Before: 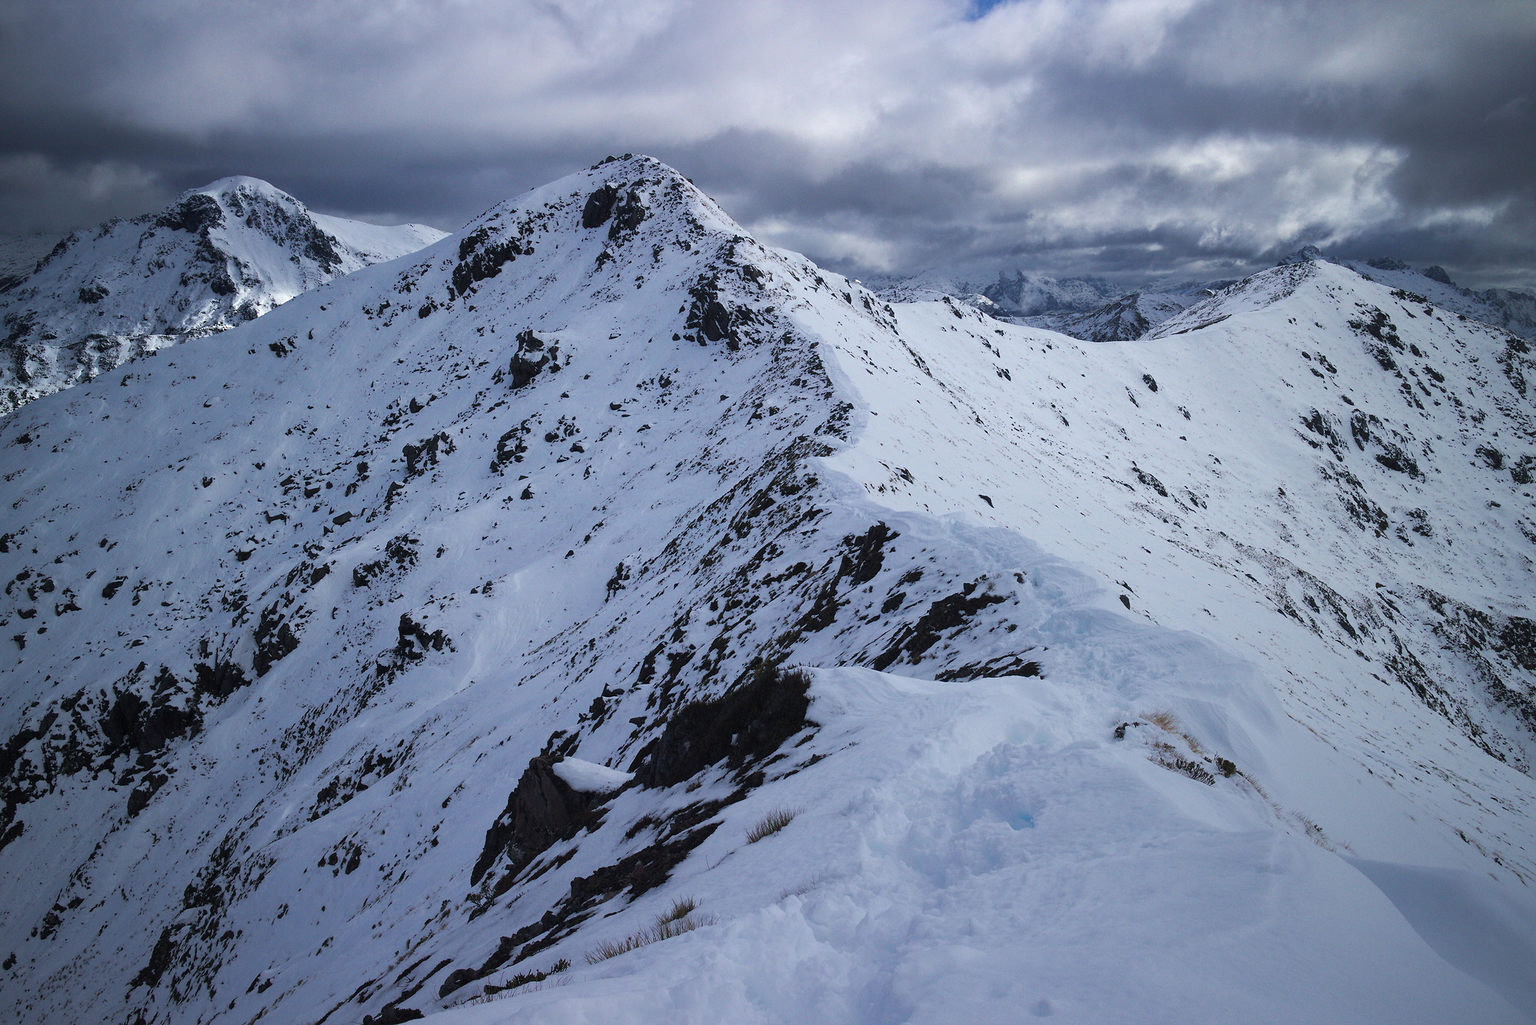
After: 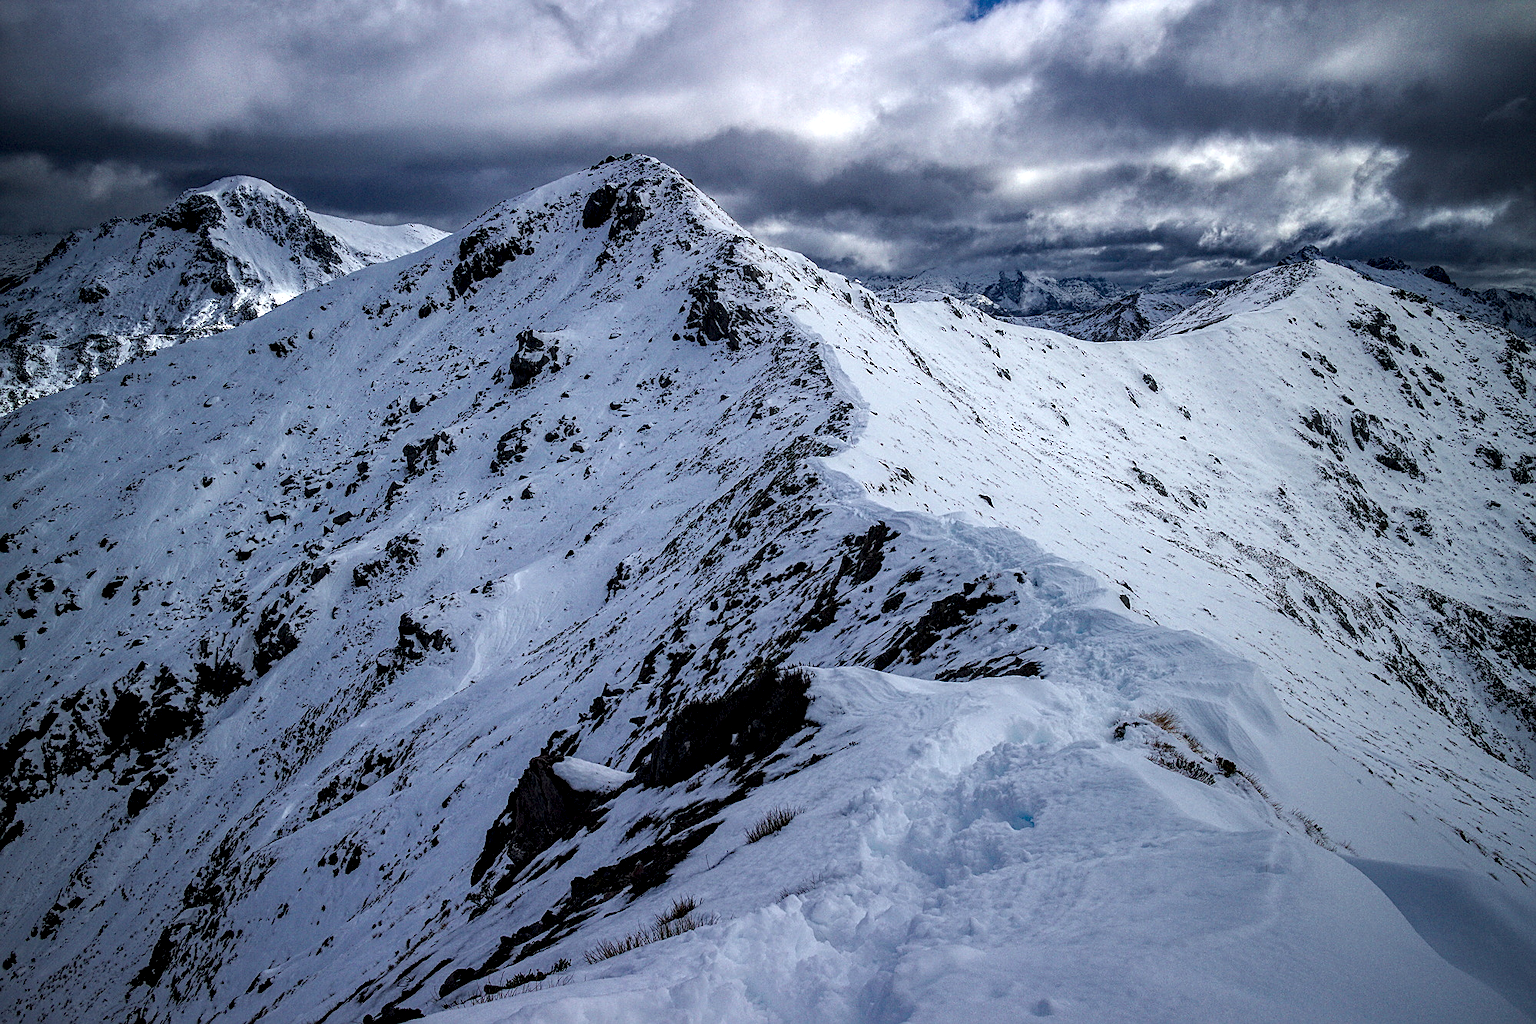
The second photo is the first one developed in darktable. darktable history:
local contrast: highlights 9%, shadows 39%, detail 184%, midtone range 0.465
sharpen: on, module defaults
haze removal: compatibility mode true, adaptive false
